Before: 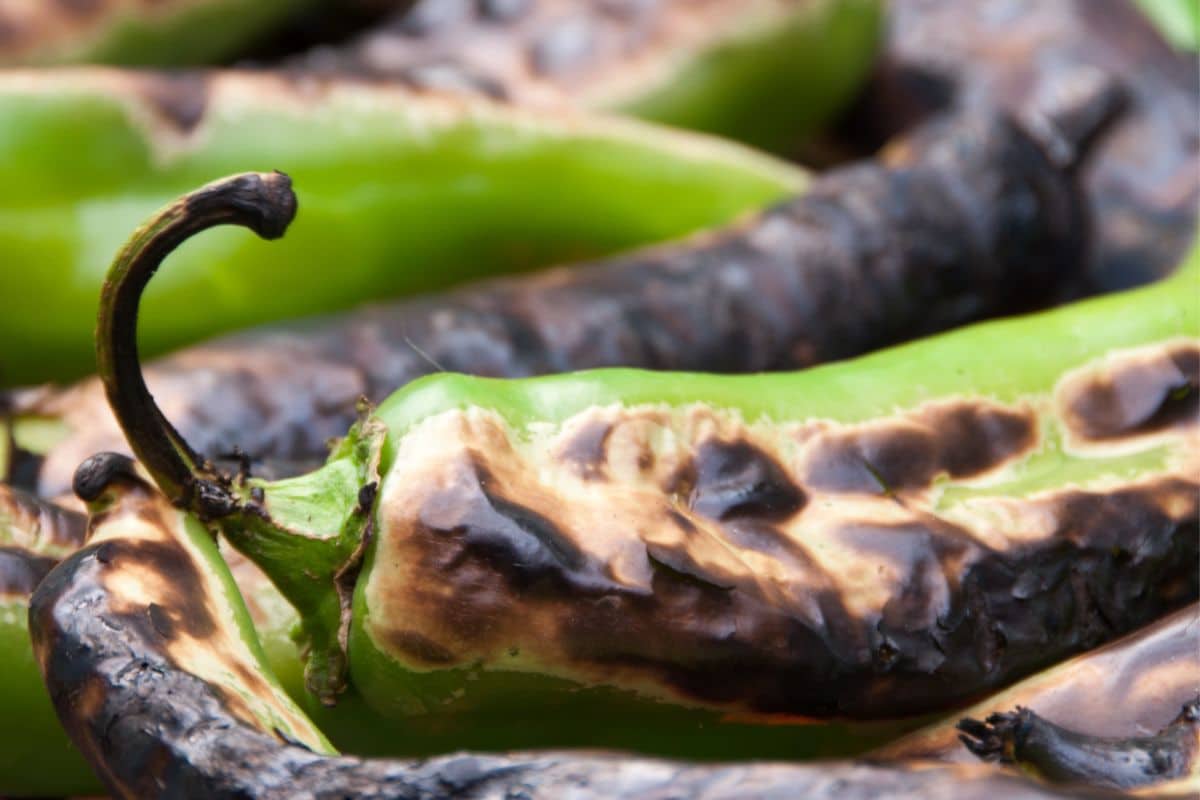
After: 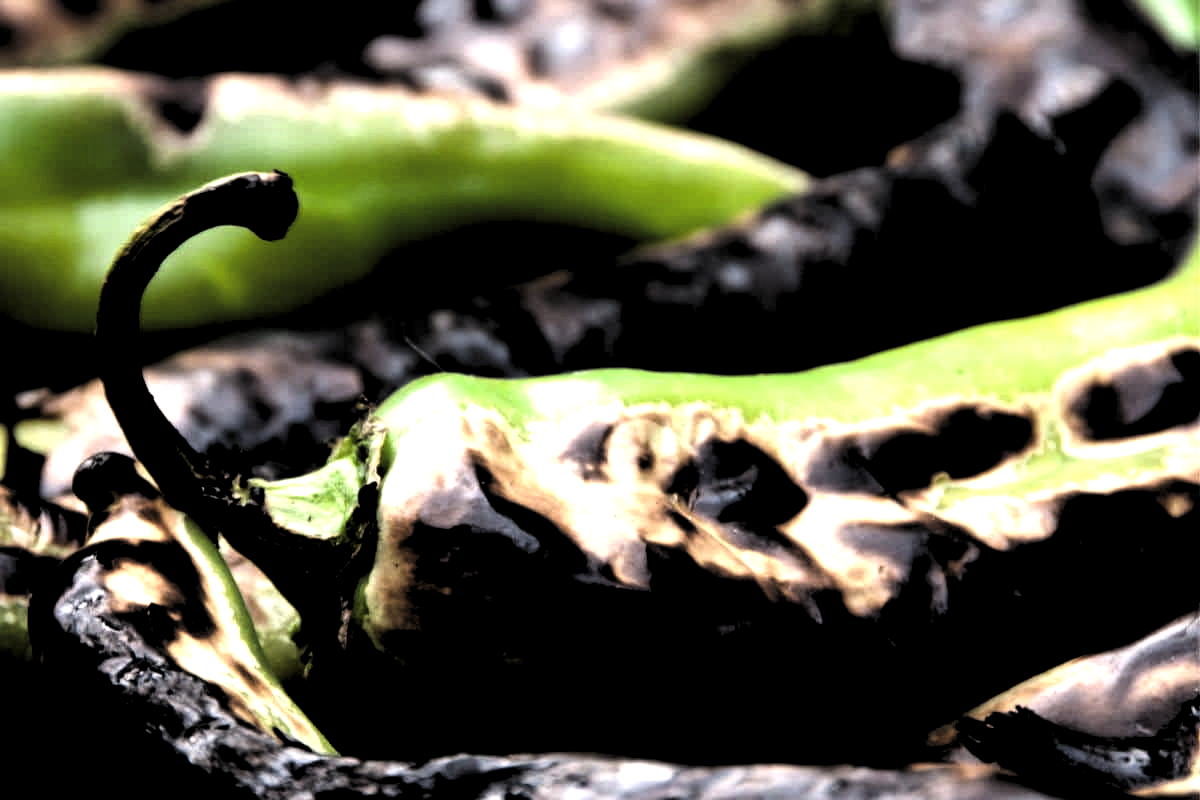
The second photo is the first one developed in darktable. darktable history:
exposure: black level correction 0.002, exposure 0.677 EV, compensate highlight preservation false
levels: levels [0.514, 0.759, 1]
